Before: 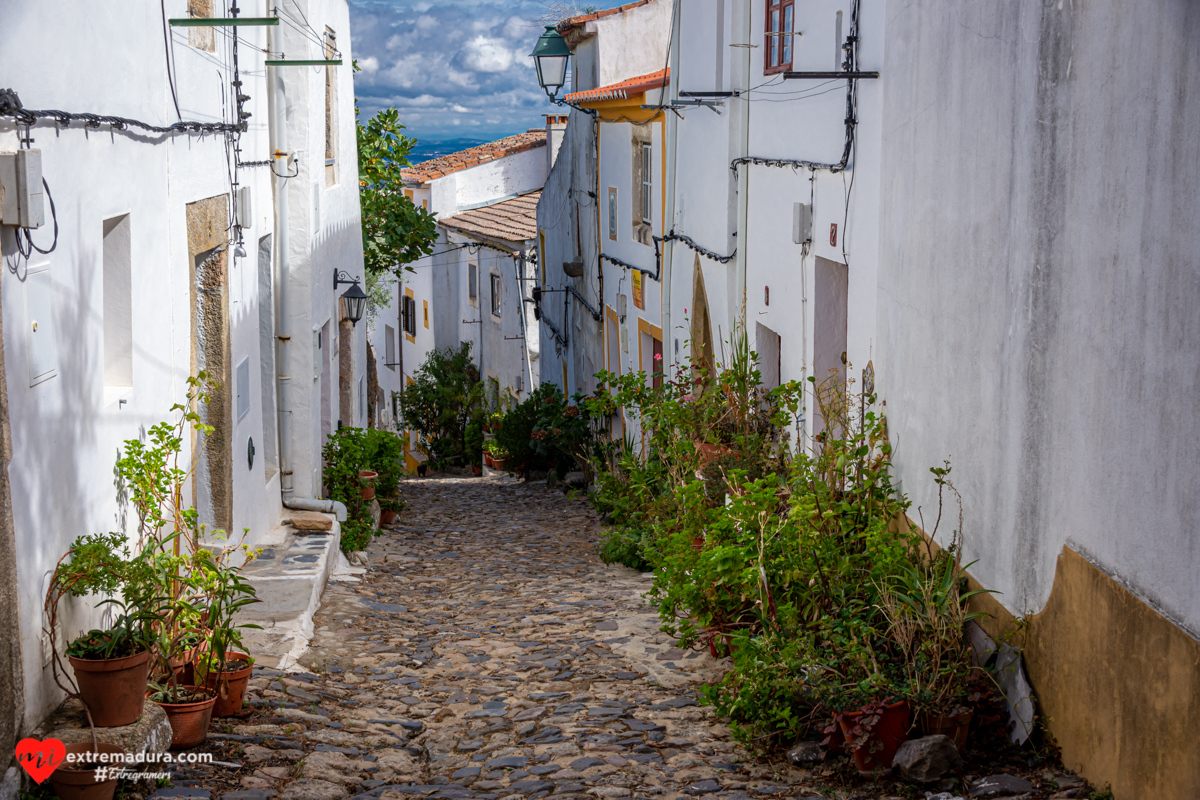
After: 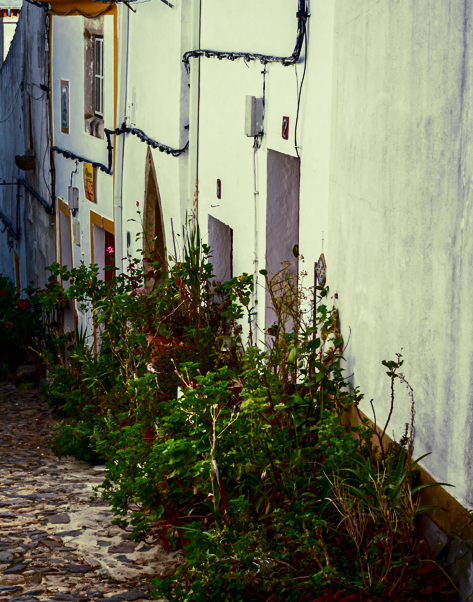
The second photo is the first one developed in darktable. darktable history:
crop: left 45.721%, top 13.393%, right 14.118%, bottom 10.01%
contrast brightness saturation: contrast 0.32, brightness -0.08, saturation 0.17
split-toning: shadows › hue 290.82°, shadows › saturation 0.34, highlights › saturation 0.38, balance 0, compress 50%
